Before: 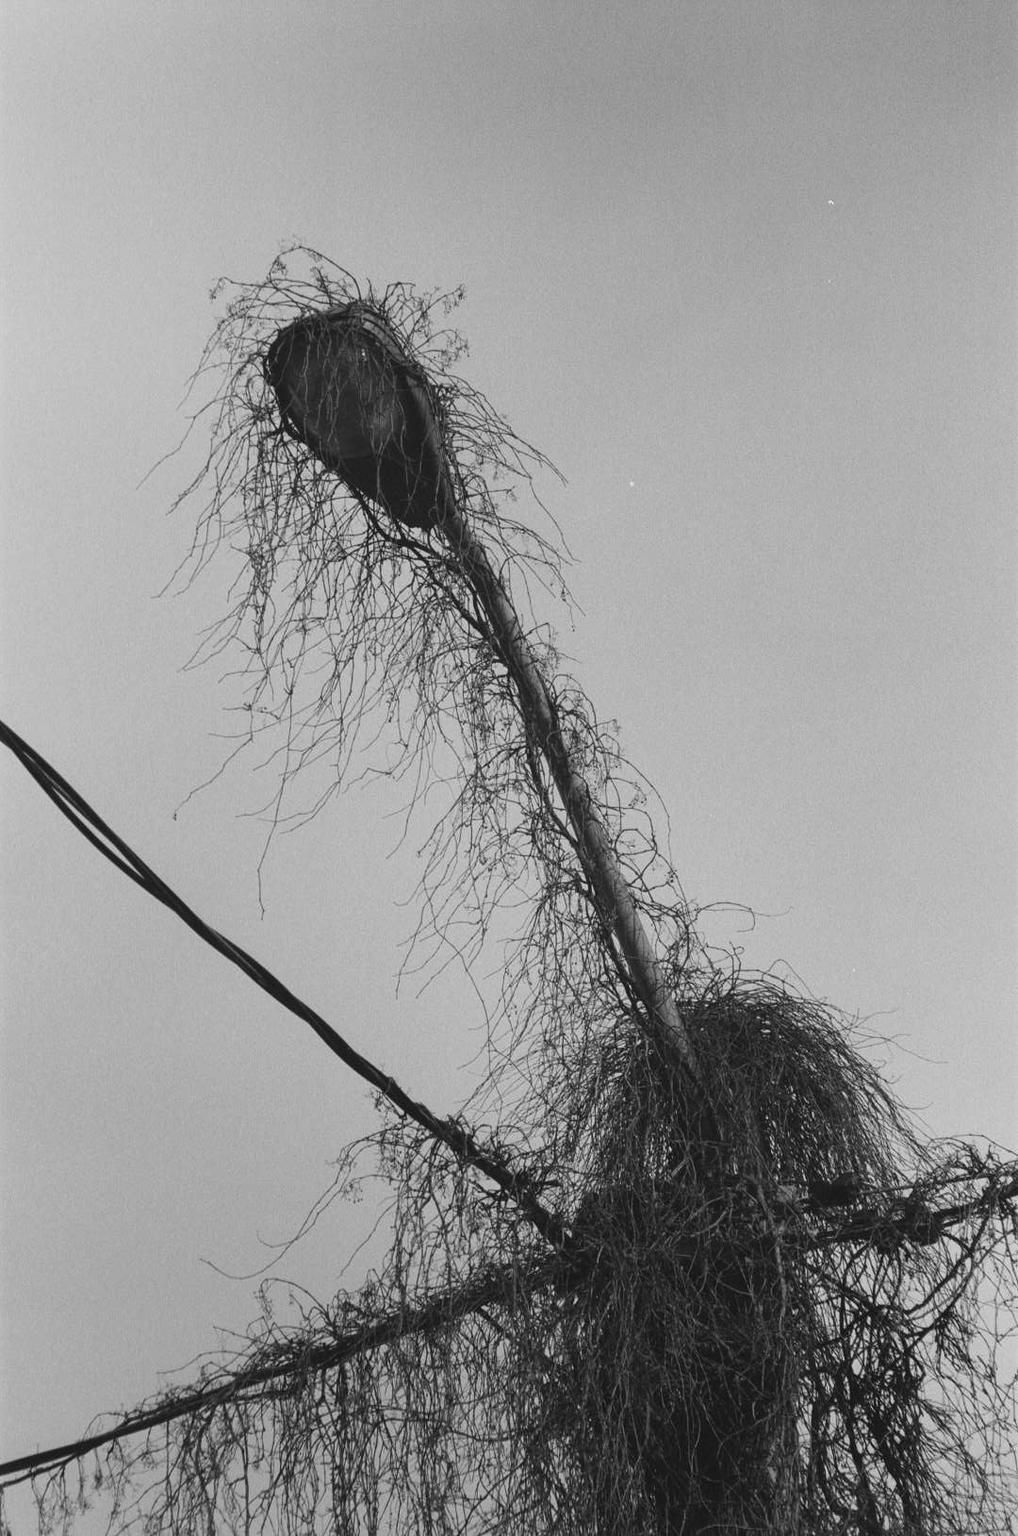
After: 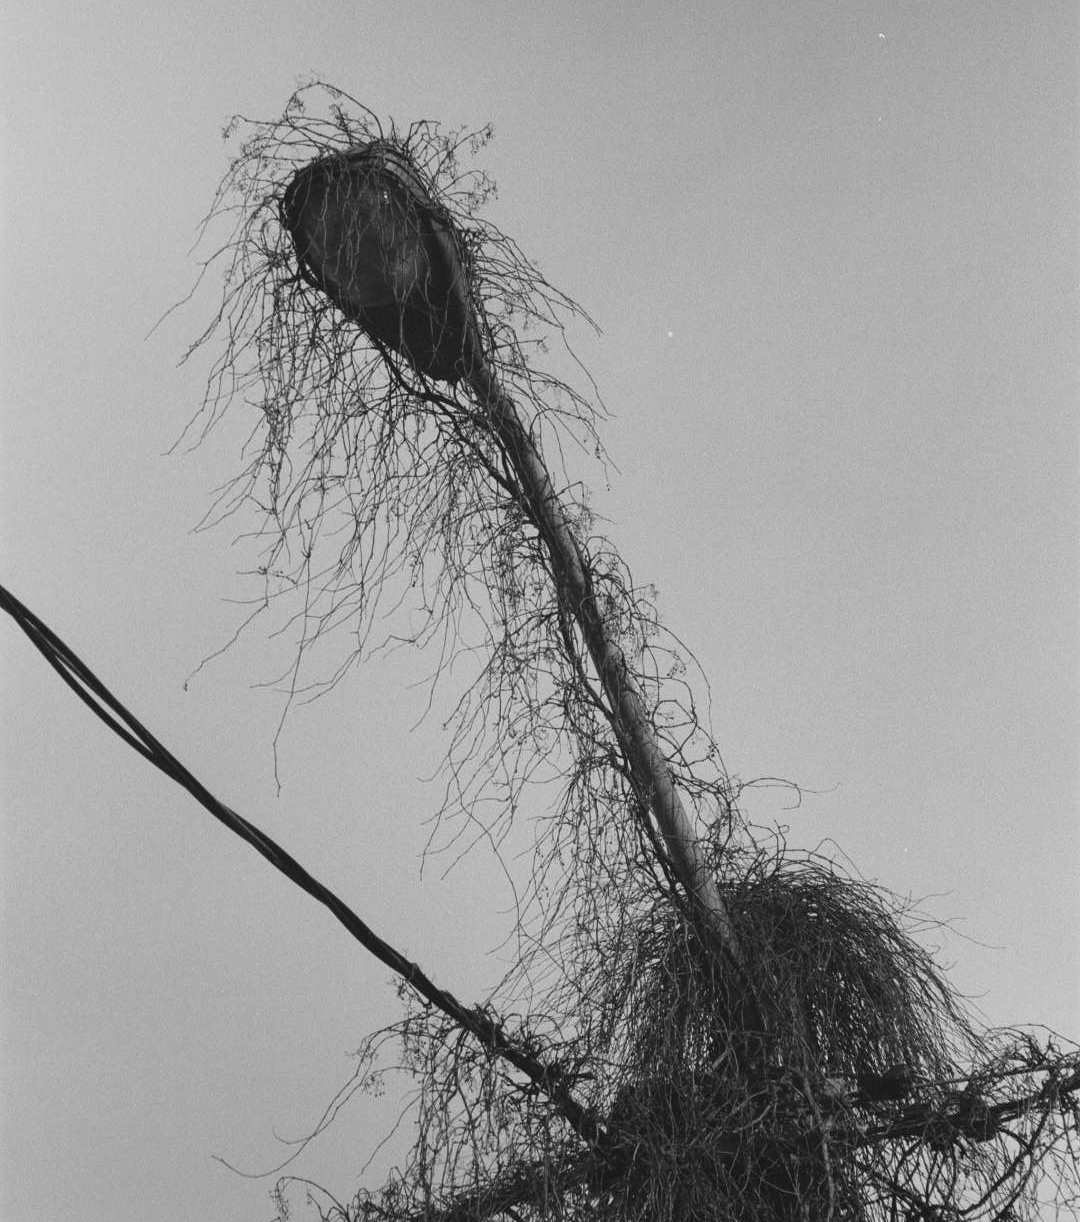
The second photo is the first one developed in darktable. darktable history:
crop: top 11.018%, bottom 13.927%
